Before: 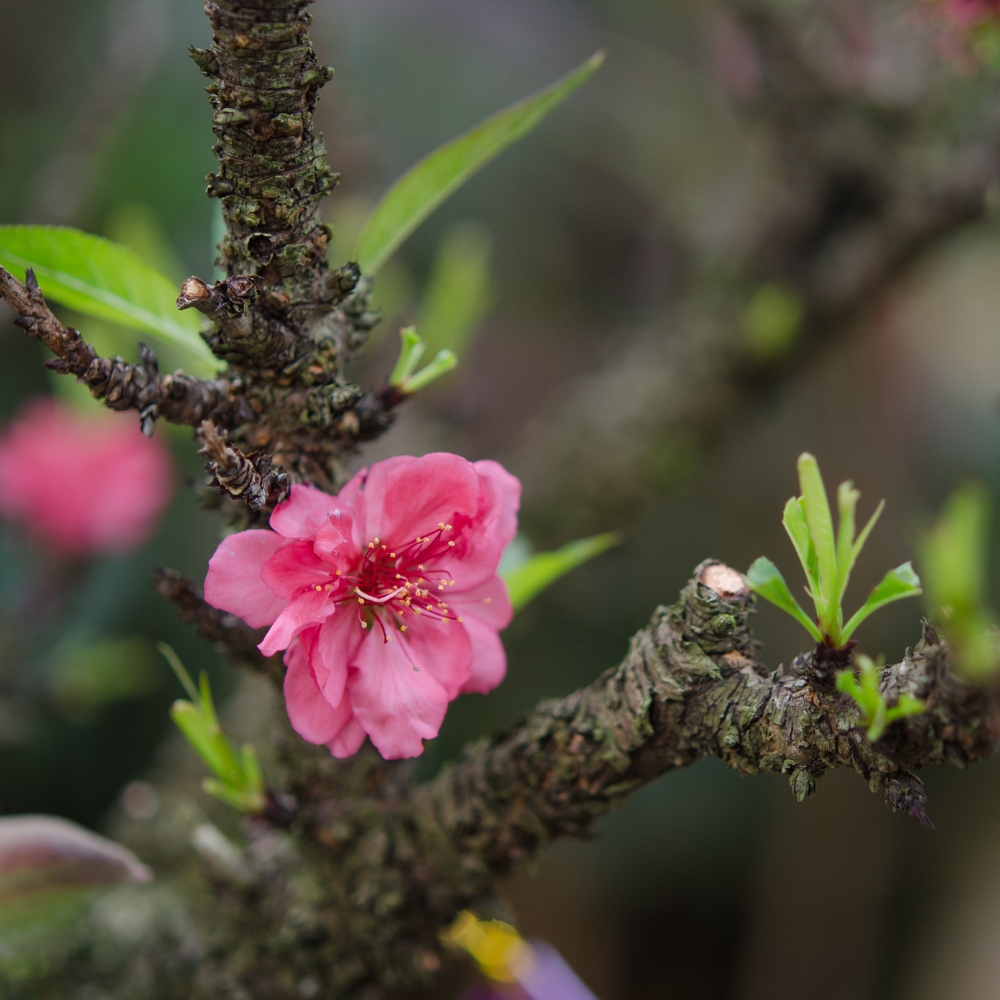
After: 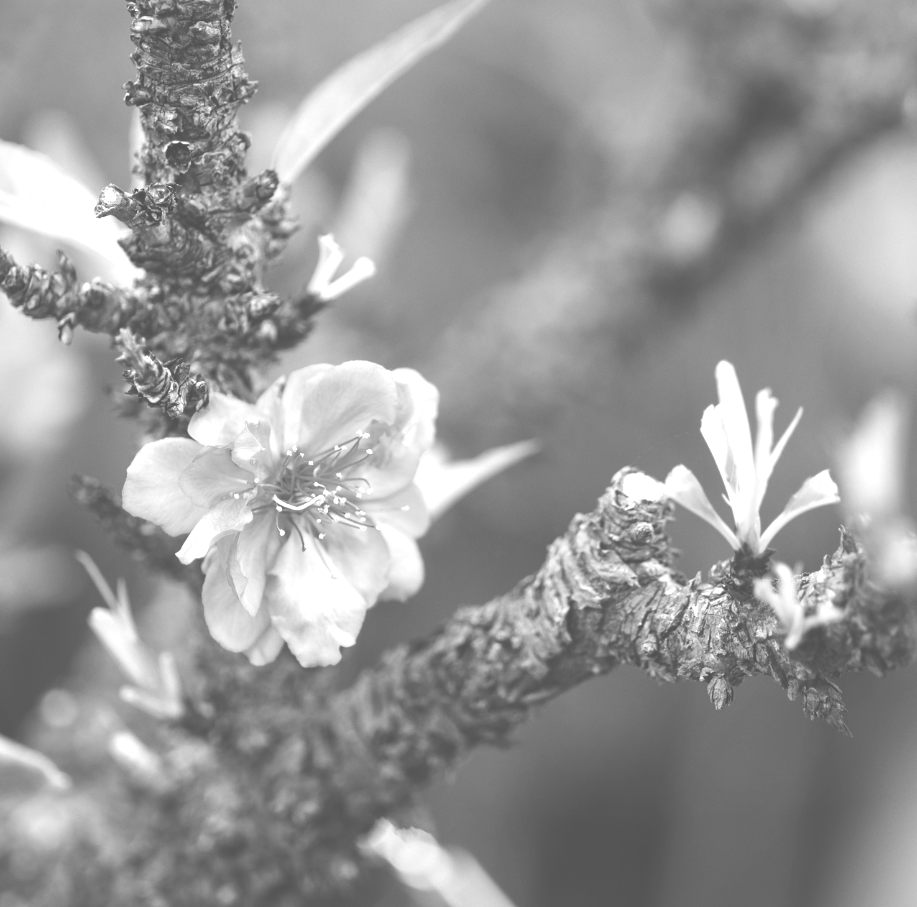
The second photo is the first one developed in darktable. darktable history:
exposure: black level correction -0.023, exposure 1.397 EV, compensate highlight preservation false
color balance rgb: shadows lift › chroma 9.92%, shadows lift › hue 45.12°, power › luminance 3.26%, power › hue 231.93°, global offset › luminance 0.4%, global offset › chroma 0.21%, global offset › hue 255.02°
crop and rotate: left 8.262%, top 9.226%
monochrome: on, module defaults
rgb levels: levels [[0.013, 0.434, 0.89], [0, 0.5, 1], [0, 0.5, 1]]
color correction: highlights a* 10.21, highlights b* 9.79, shadows a* 8.61, shadows b* 7.88, saturation 0.8
